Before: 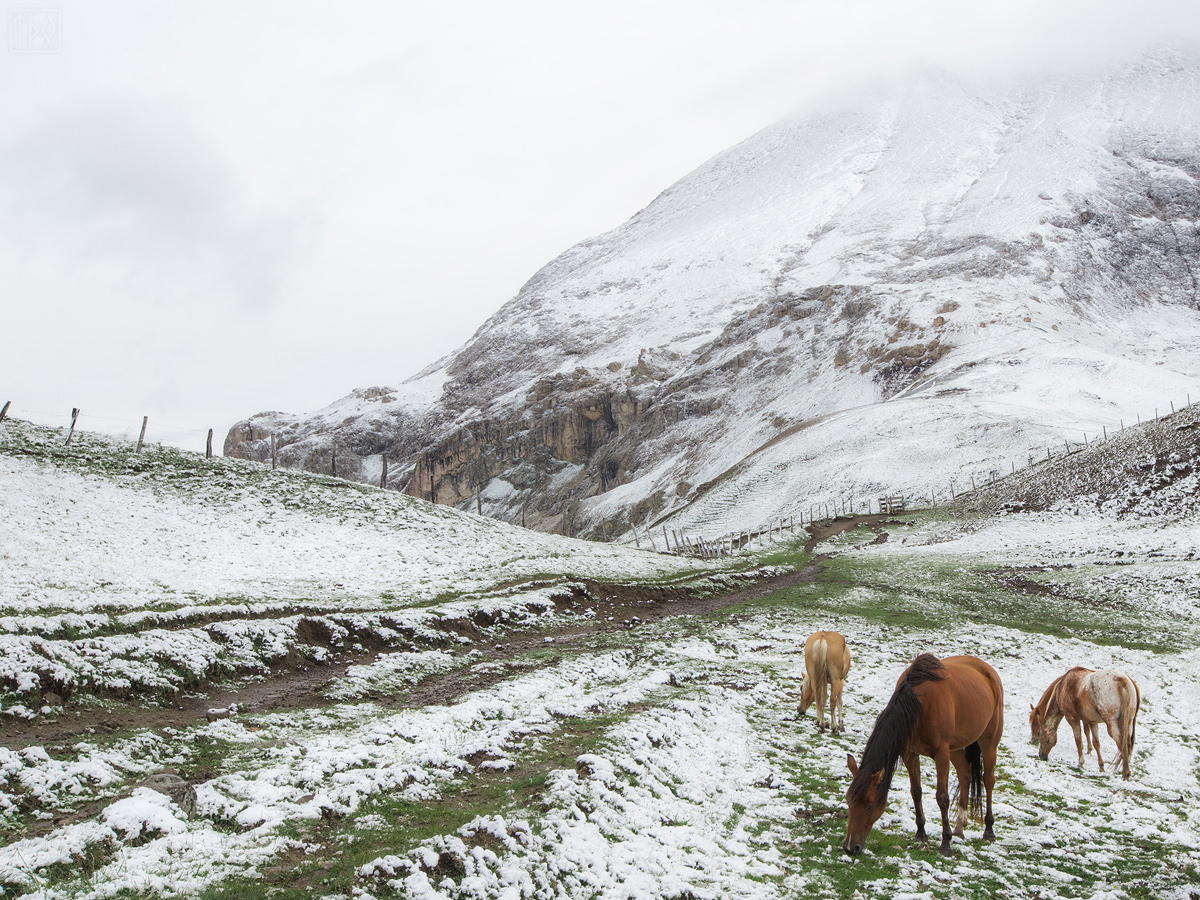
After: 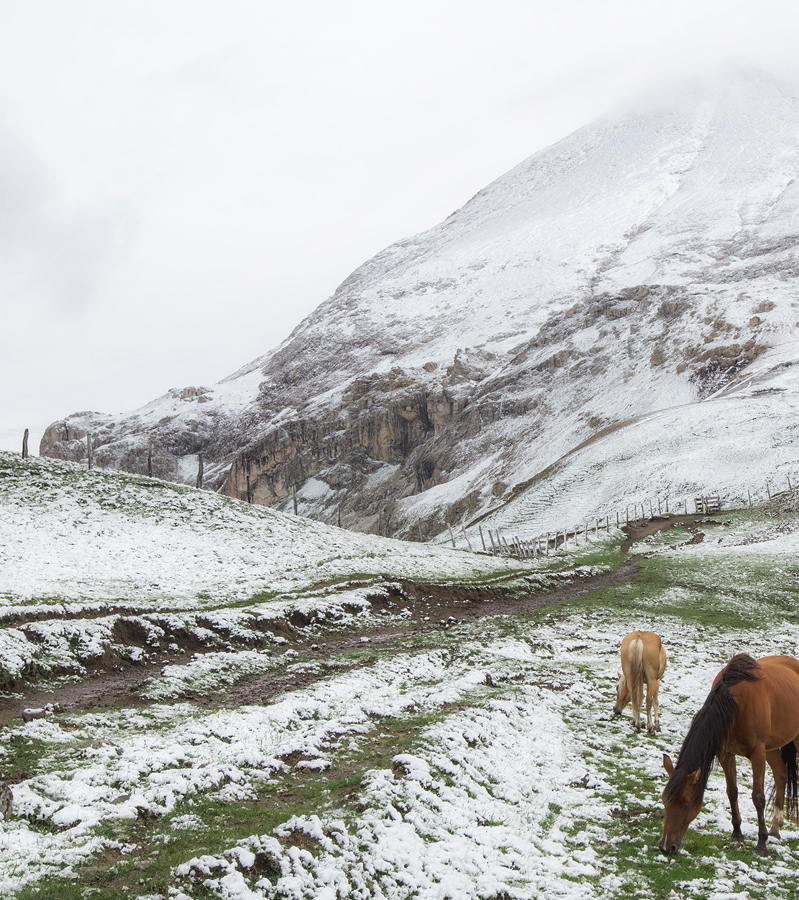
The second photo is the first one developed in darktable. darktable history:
tone equalizer: -7 EV 0.093 EV
crop: left 15.408%, right 17.929%
